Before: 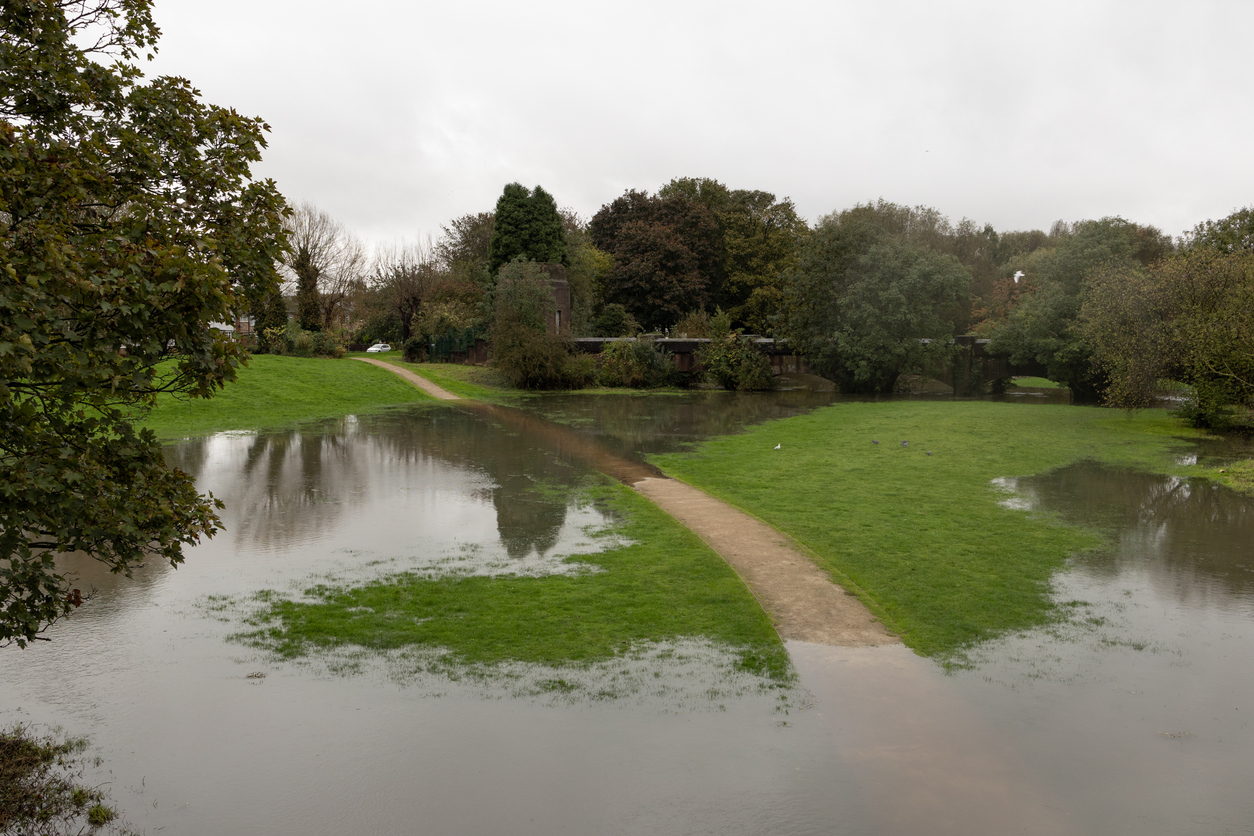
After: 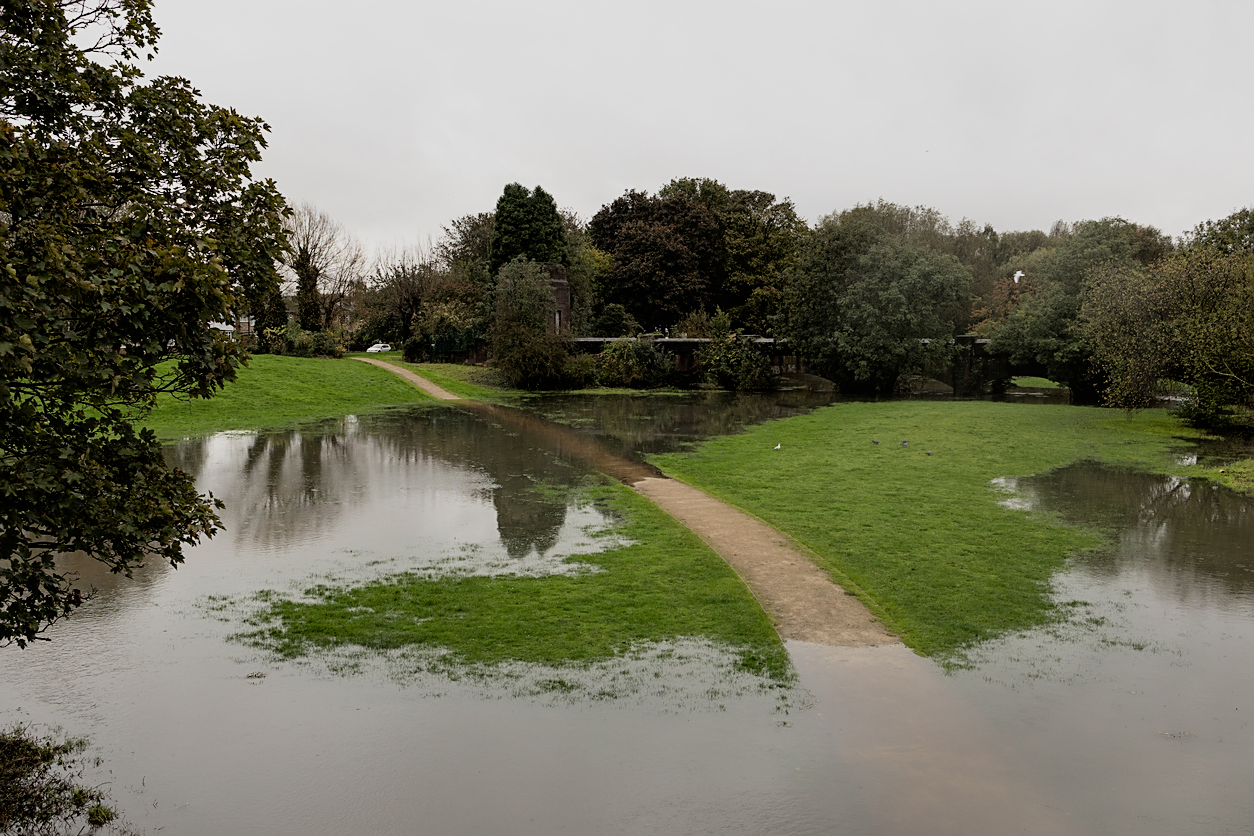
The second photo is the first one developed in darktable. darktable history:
sharpen: on, module defaults
filmic rgb: threshold 3 EV, hardness 4.17, latitude 50%, contrast 1.1, preserve chrominance max RGB, color science v6 (2022), contrast in shadows safe, contrast in highlights safe, enable highlight reconstruction true
